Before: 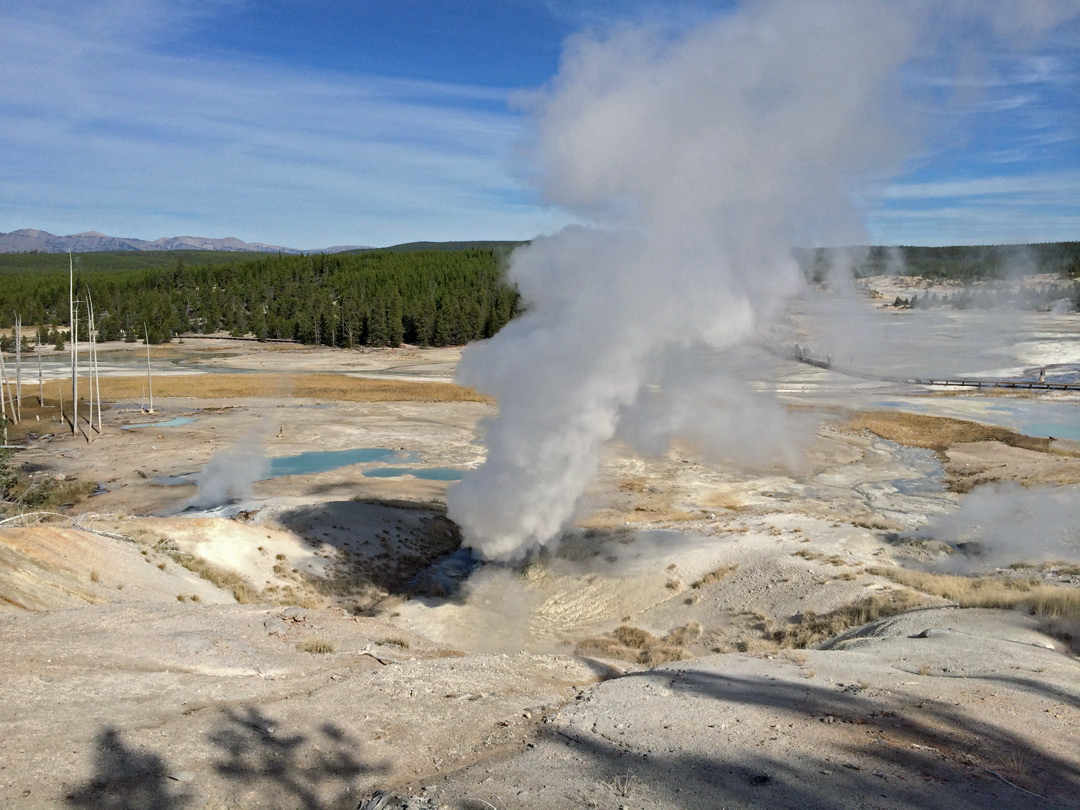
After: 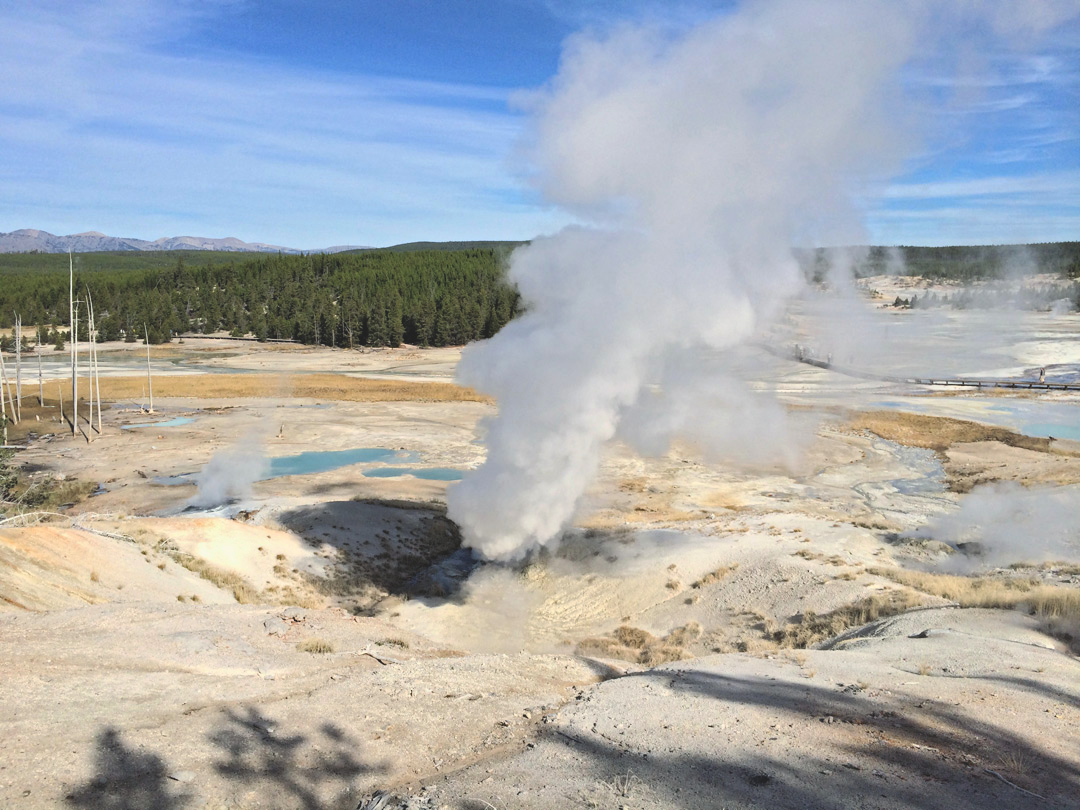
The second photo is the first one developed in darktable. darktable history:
exposure: black level correction -0.023, exposure -0.03 EV, compensate exposure bias true, compensate highlight preservation false
base curve: curves: ch0 [(0, 0) (0.74, 0.67) (1, 1)], preserve colors none
tone curve: curves: ch0 [(0.003, 0.032) (0.037, 0.037) (0.142, 0.117) (0.279, 0.311) (0.405, 0.49) (0.526, 0.651) (0.722, 0.857) (0.875, 0.946) (1, 0.98)]; ch1 [(0, 0) (0.305, 0.325) (0.453, 0.437) (0.482, 0.473) (0.501, 0.498) (0.515, 0.523) (0.559, 0.591) (0.6, 0.659) (0.656, 0.71) (1, 1)]; ch2 [(0, 0) (0.323, 0.277) (0.424, 0.396) (0.479, 0.484) (0.499, 0.502) (0.515, 0.537) (0.564, 0.595) (0.644, 0.703) (0.742, 0.803) (1, 1)], color space Lab, linked channels, preserve colors none
